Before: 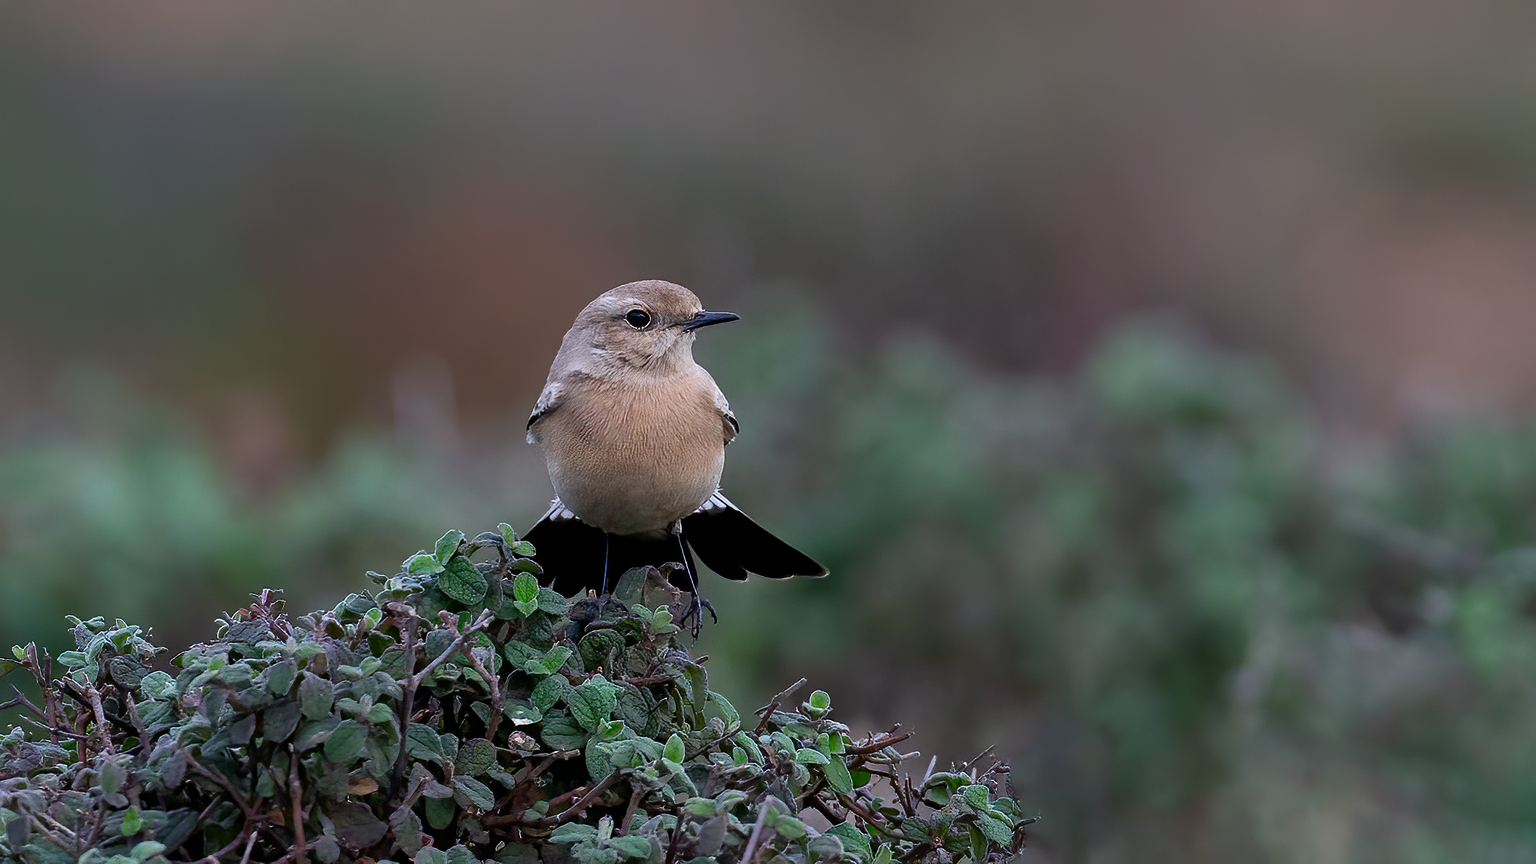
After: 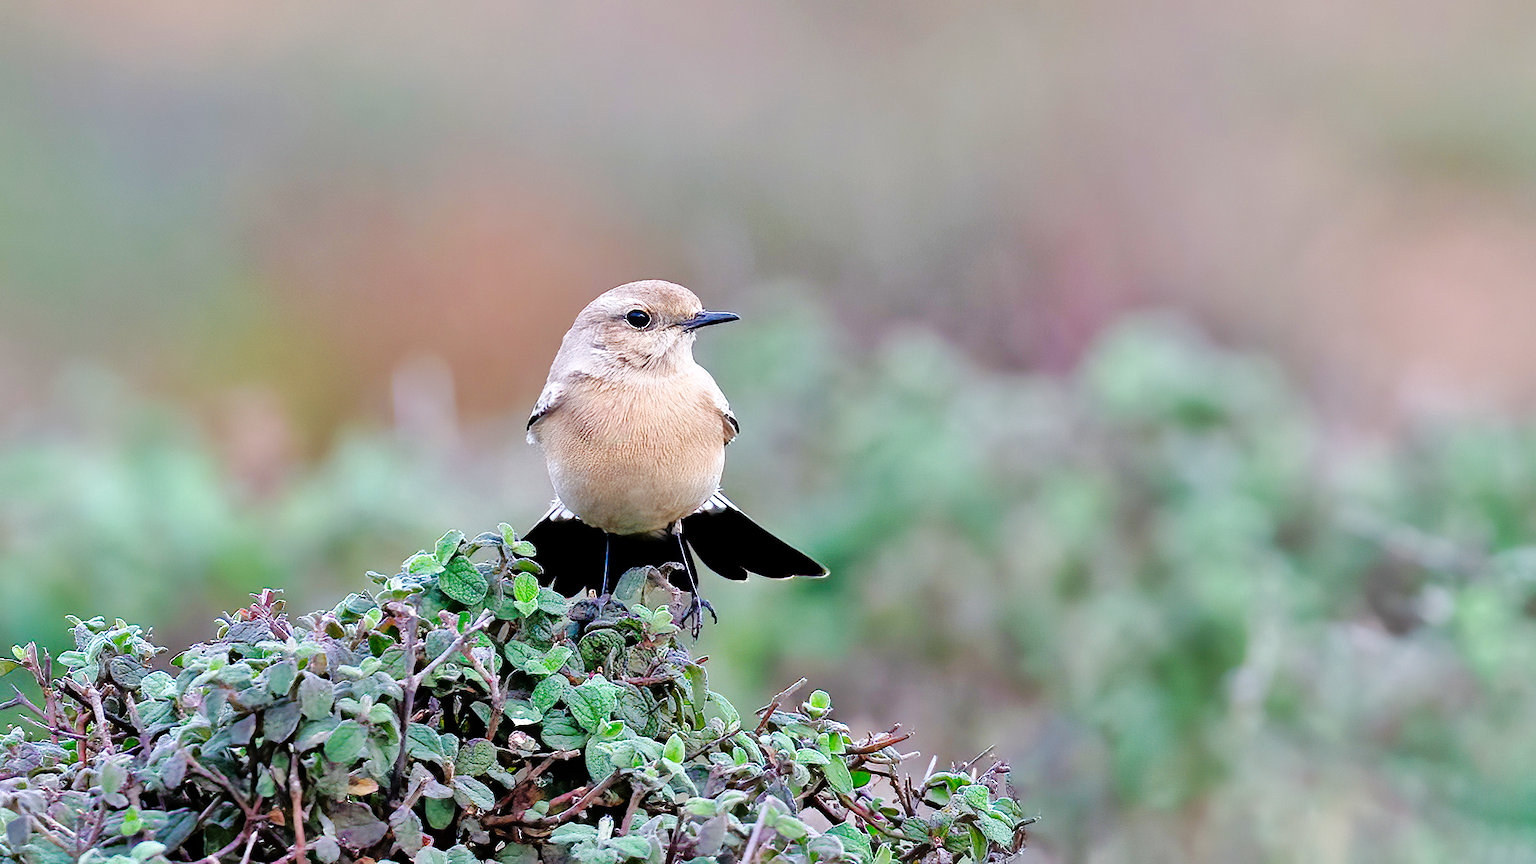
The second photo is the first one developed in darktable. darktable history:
exposure: exposure 0.75 EV, compensate exposure bias true, compensate highlight preservation false
base curve: curves: ch0 [(0, 0) (0.032, 0.025) (0.121, 0.166) (0.206, 0.329) (0.605, 0.79) (1, 1)], preserve colors none
tone equalizer: -7 EV 0.16 EV, -6 EV 0.578 EV, -5 EV 1.12 EV, -4 EV 1.34 EV, -3 EV 1.13 EV, -2 EV 0.6 EV, -1 EV 0.159 EV
